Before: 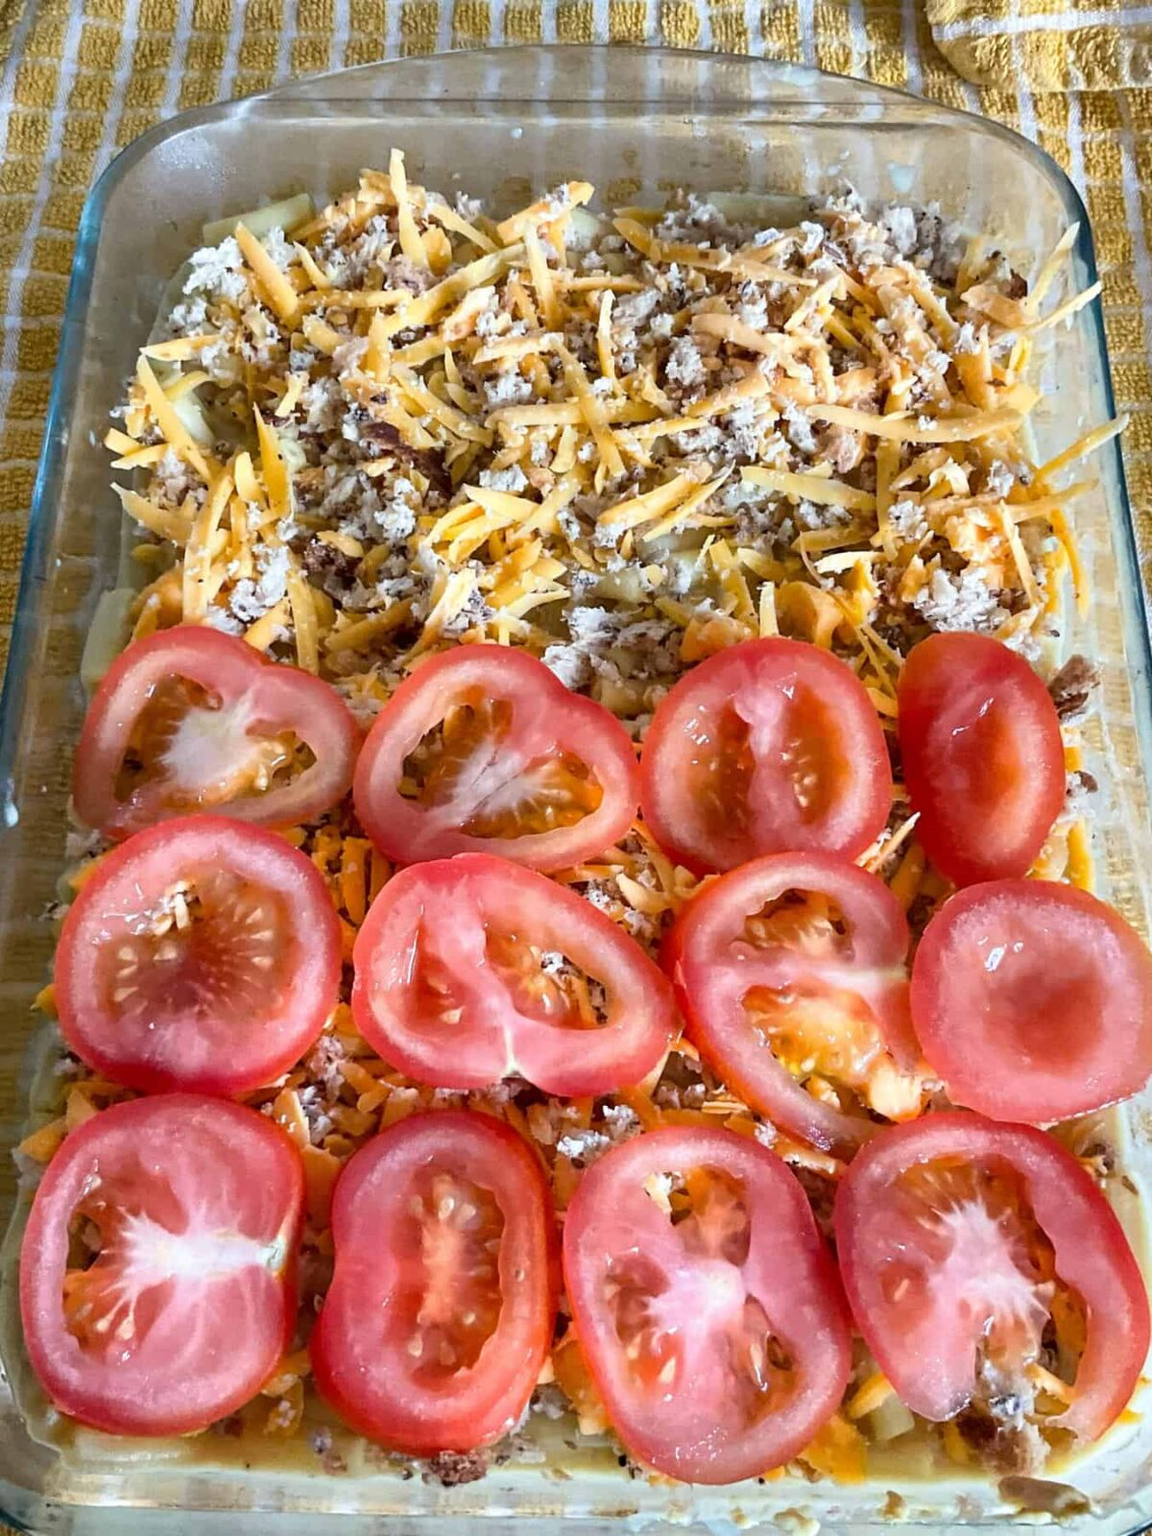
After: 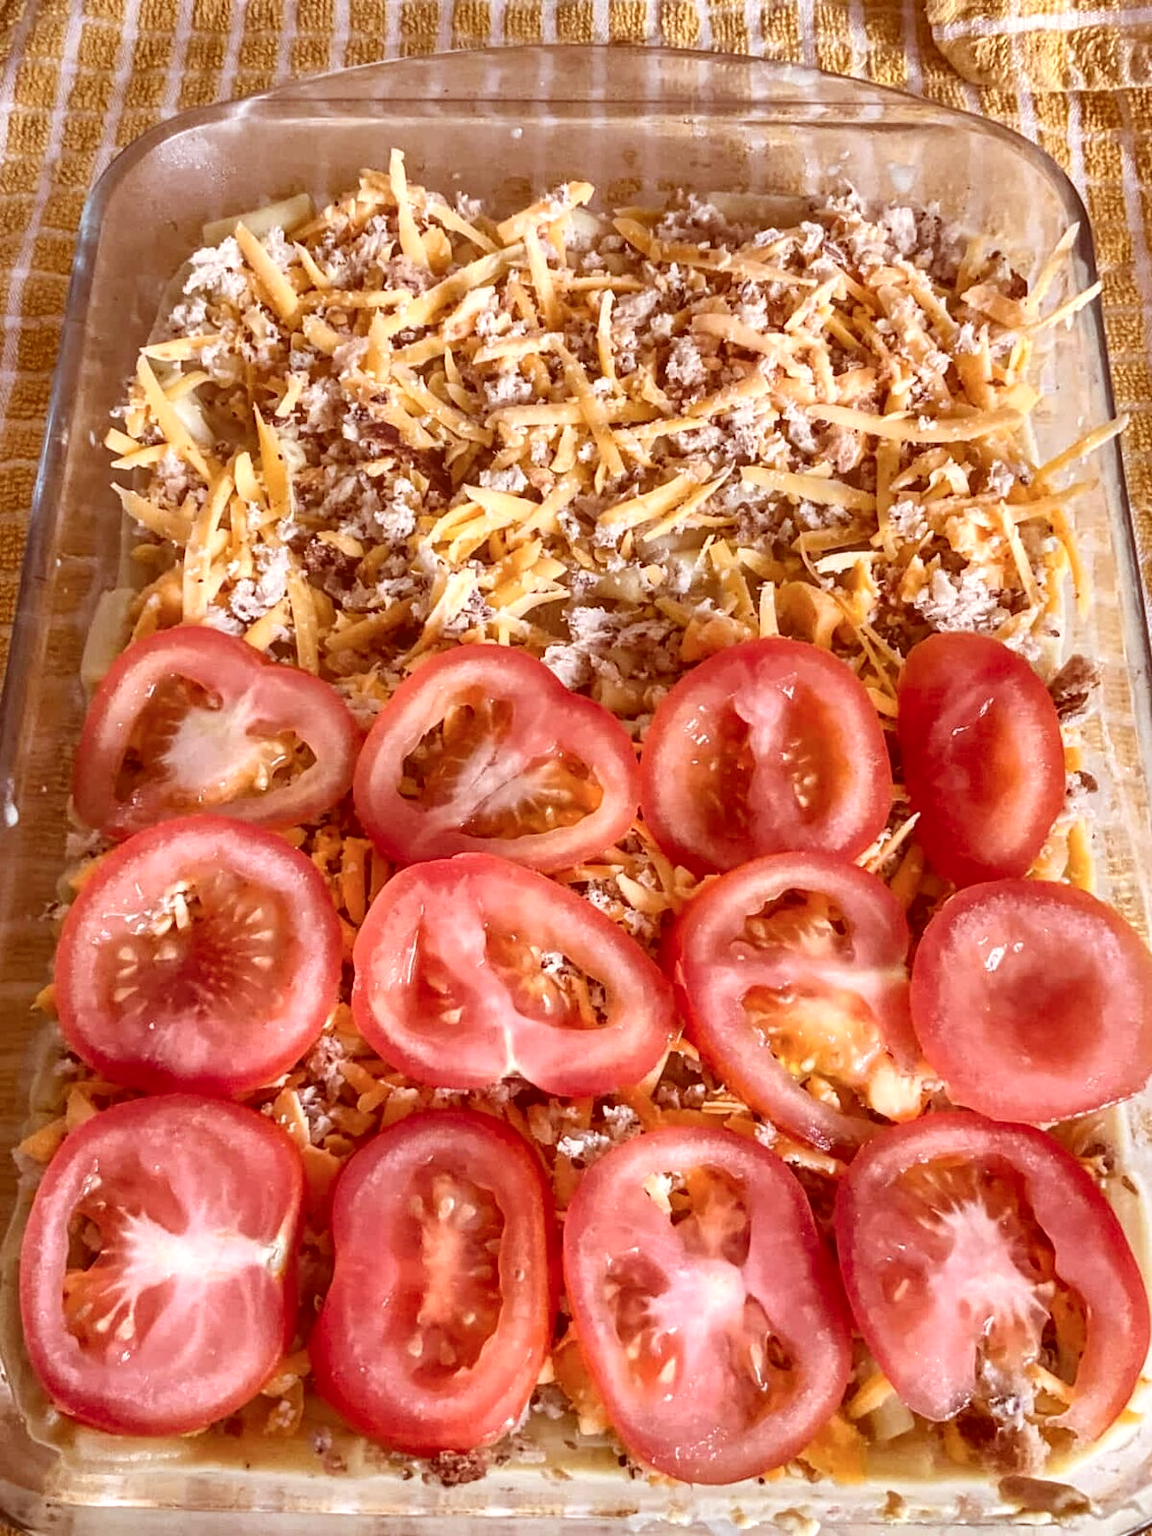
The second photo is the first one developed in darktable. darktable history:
exposure: black level correction -0.021, exposure -0.034 EV, compensate exposure bias true, compensate highlight preservation false
local contrast: on, module defaults
color correction: highlights a* 9.34, highlights b* 8.98, shadows a* 39.78, shadows b* 39.77, saturation 0.788
tone equalizer: mask exposure compensation -0.509 EV
